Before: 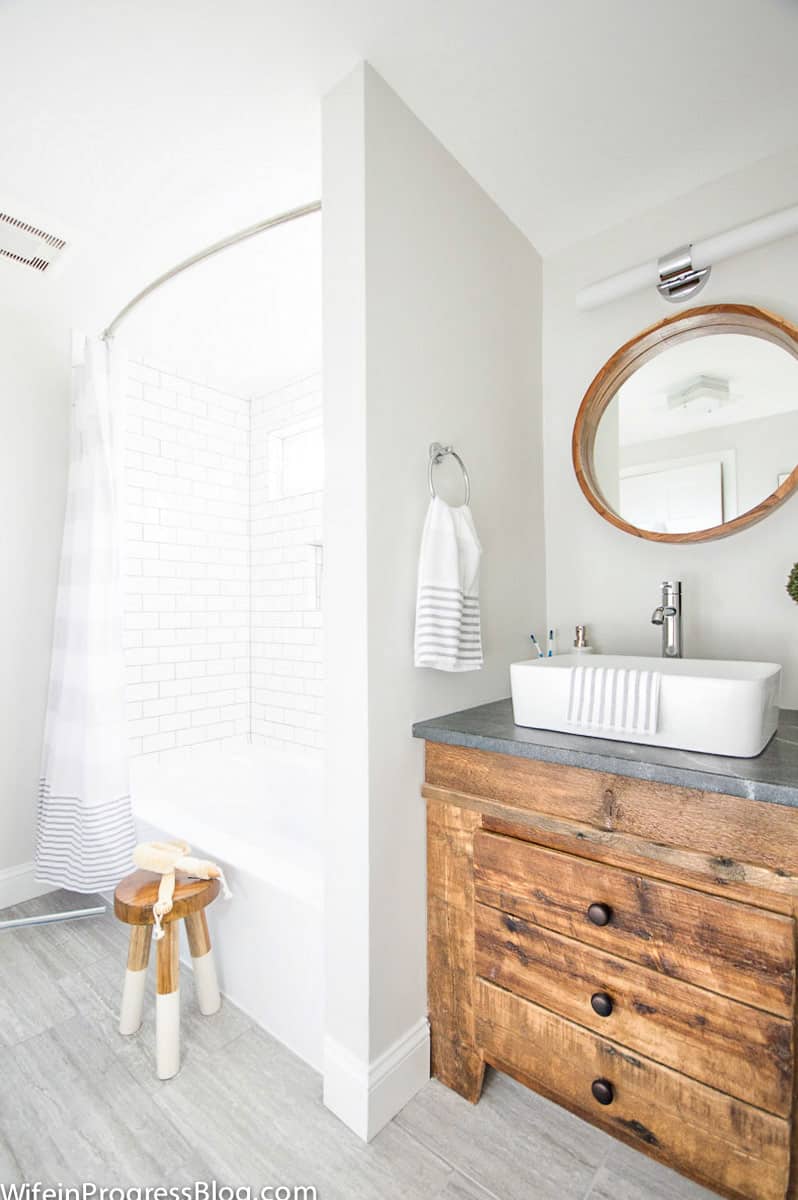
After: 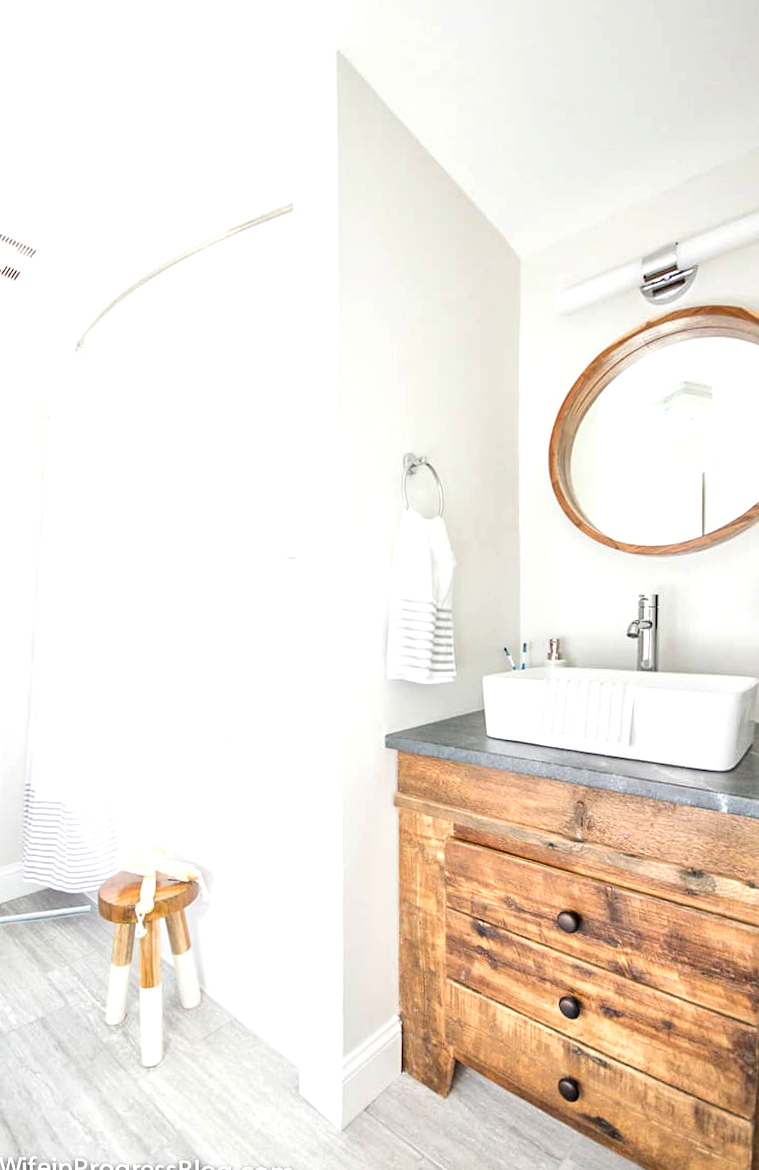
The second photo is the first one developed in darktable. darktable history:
exposure: black level correction 0.001, exposure 0.5 EV, compensate exposure bias true, compensate highlight preservation false
rotate and perspective: rotation 0.074°, lens shift (vertical) 0.096, lens shift (horizontal) -0.041, crop left 0.043, crop right 0.952, crop top 0.024, crop bottom 0.979
